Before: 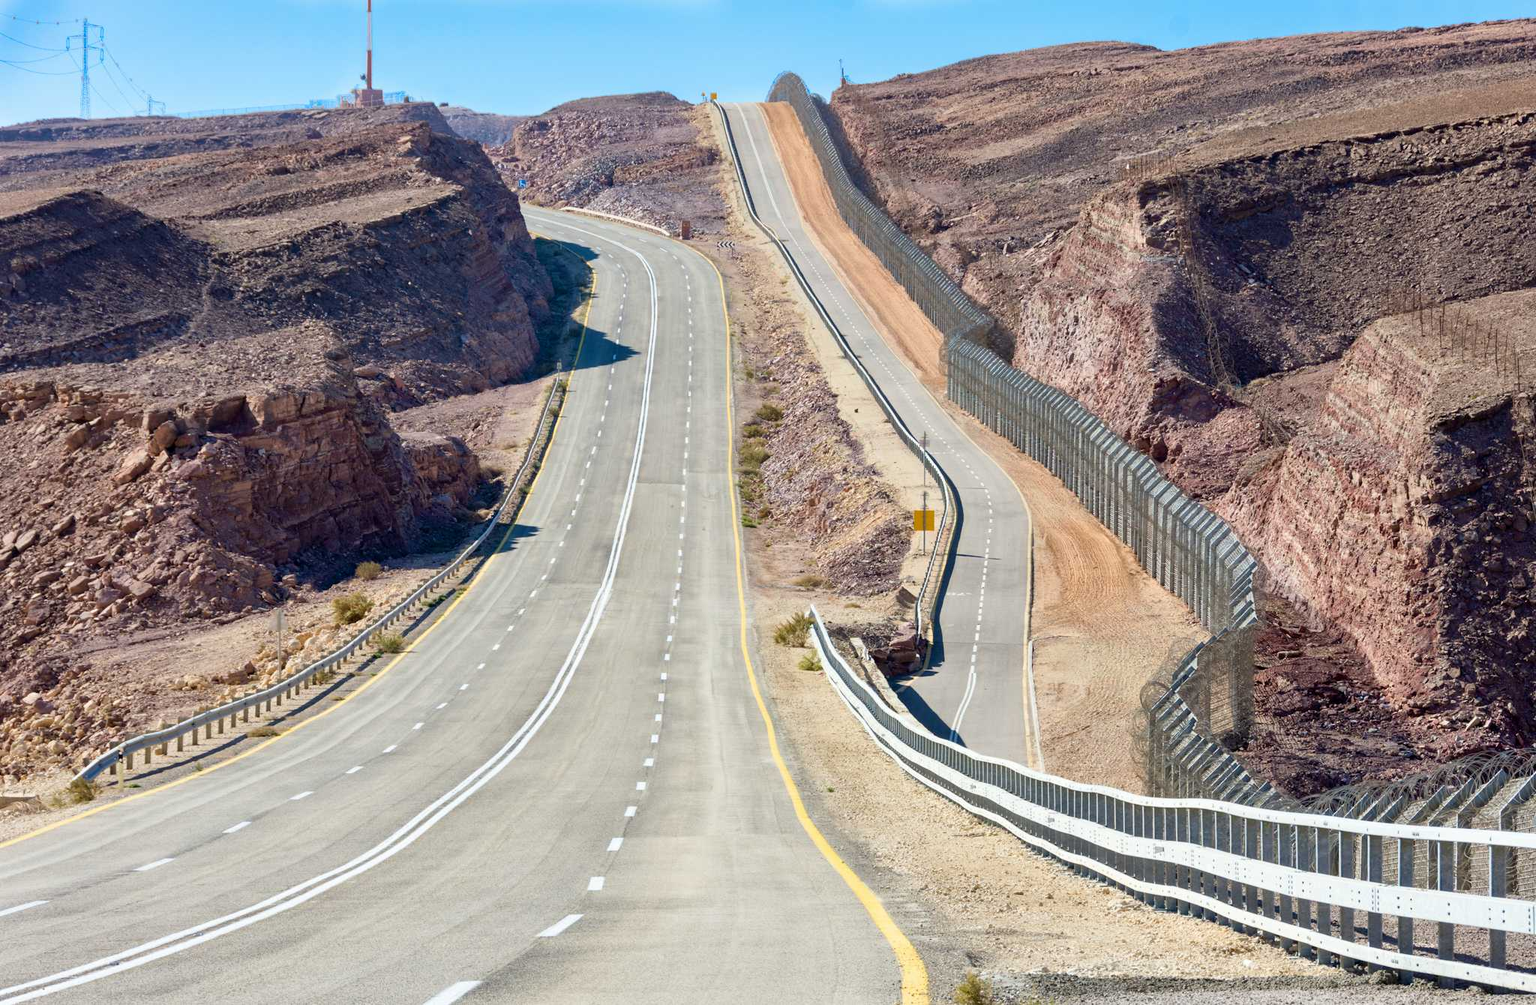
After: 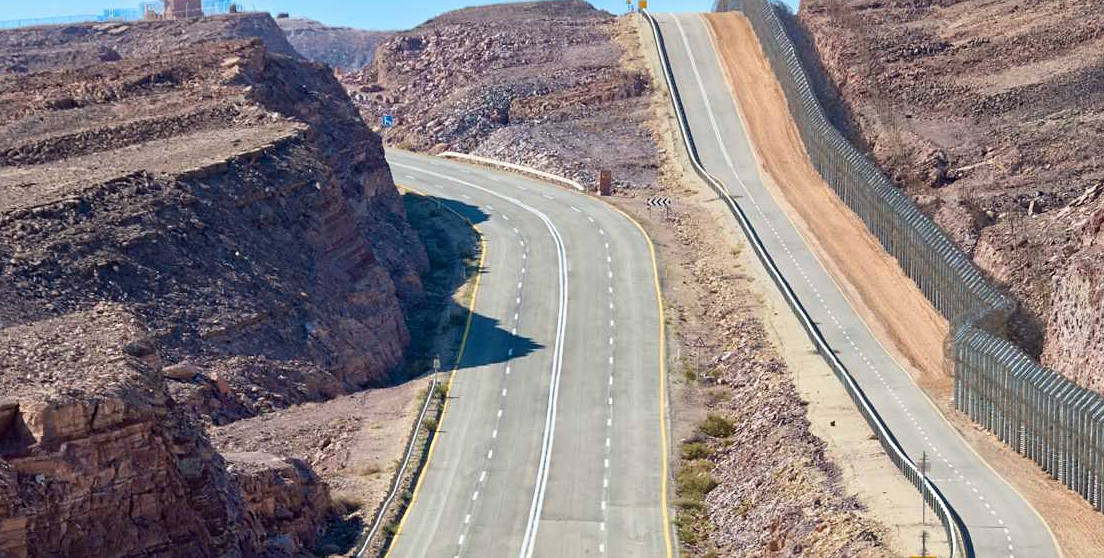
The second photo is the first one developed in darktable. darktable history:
sharpen: amount 0.215
crop: left 15.1%, top 9.266%, right 30.982%, bottom 49.045%
